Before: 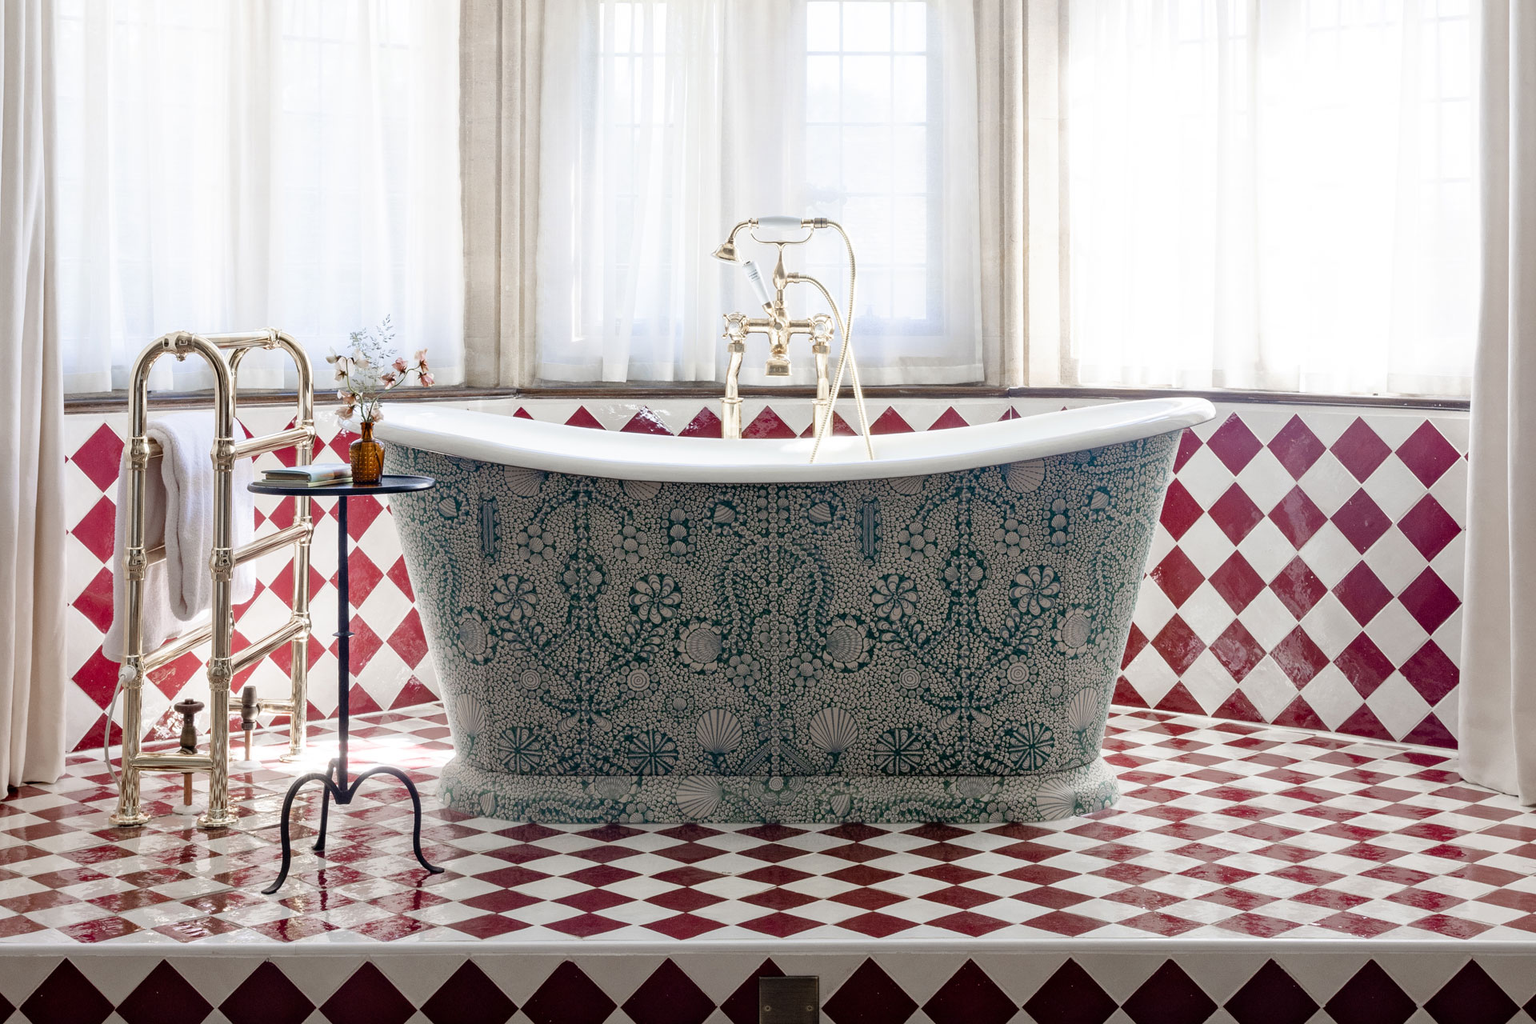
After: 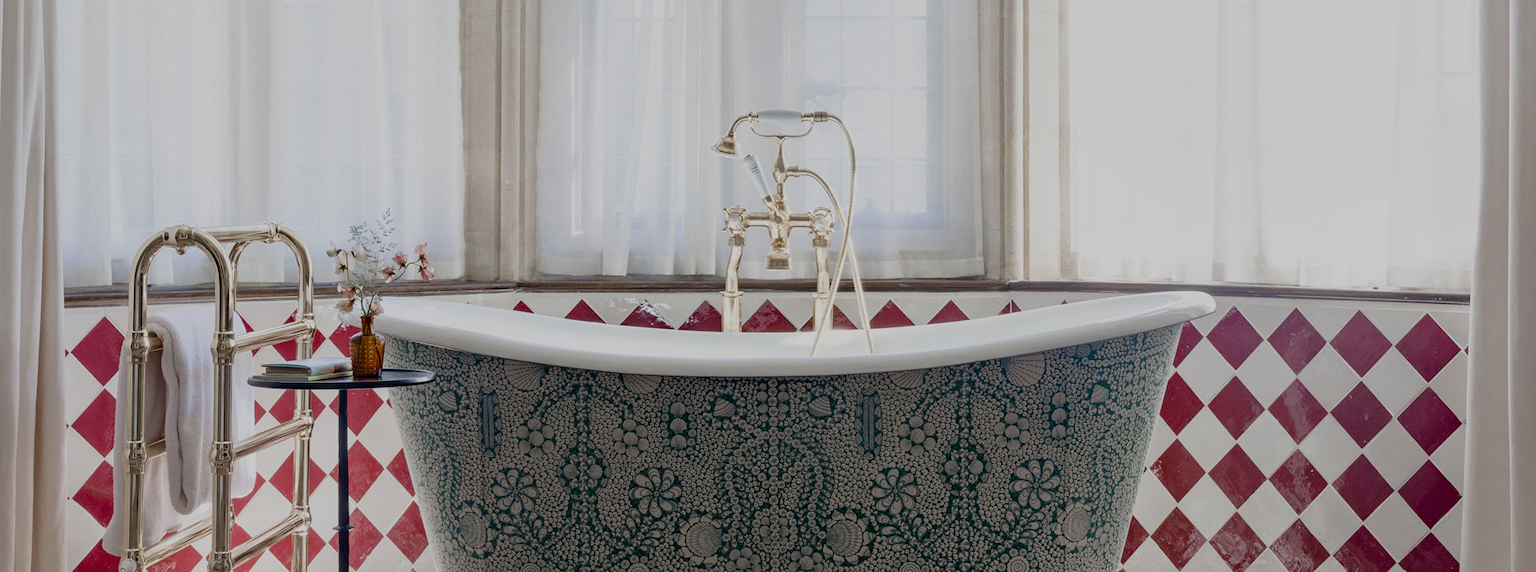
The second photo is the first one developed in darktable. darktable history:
shadows and highlights: shadows -20.26, white point adjustment -1.95, highlights -34.84
exposure: exposure -0.588 EV, compensate highlight preservation false
crop and rotate: top 10.424%, bottom 33.608%
